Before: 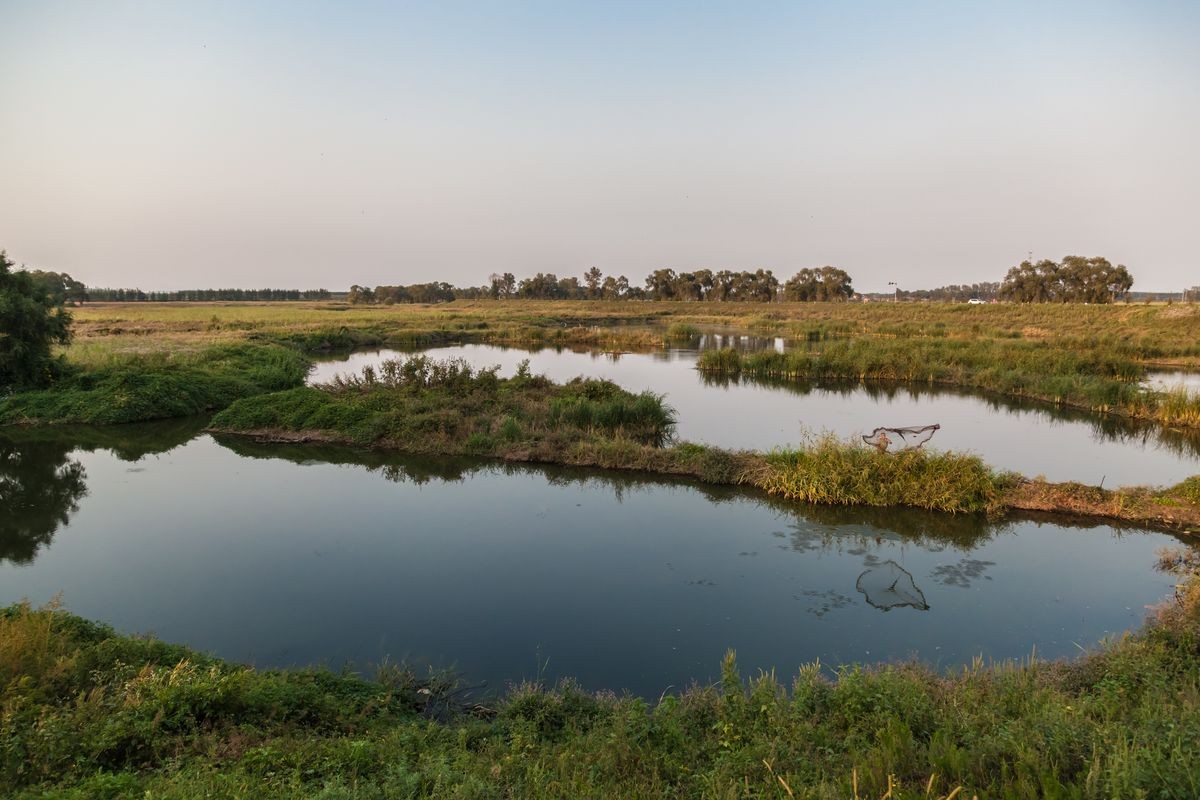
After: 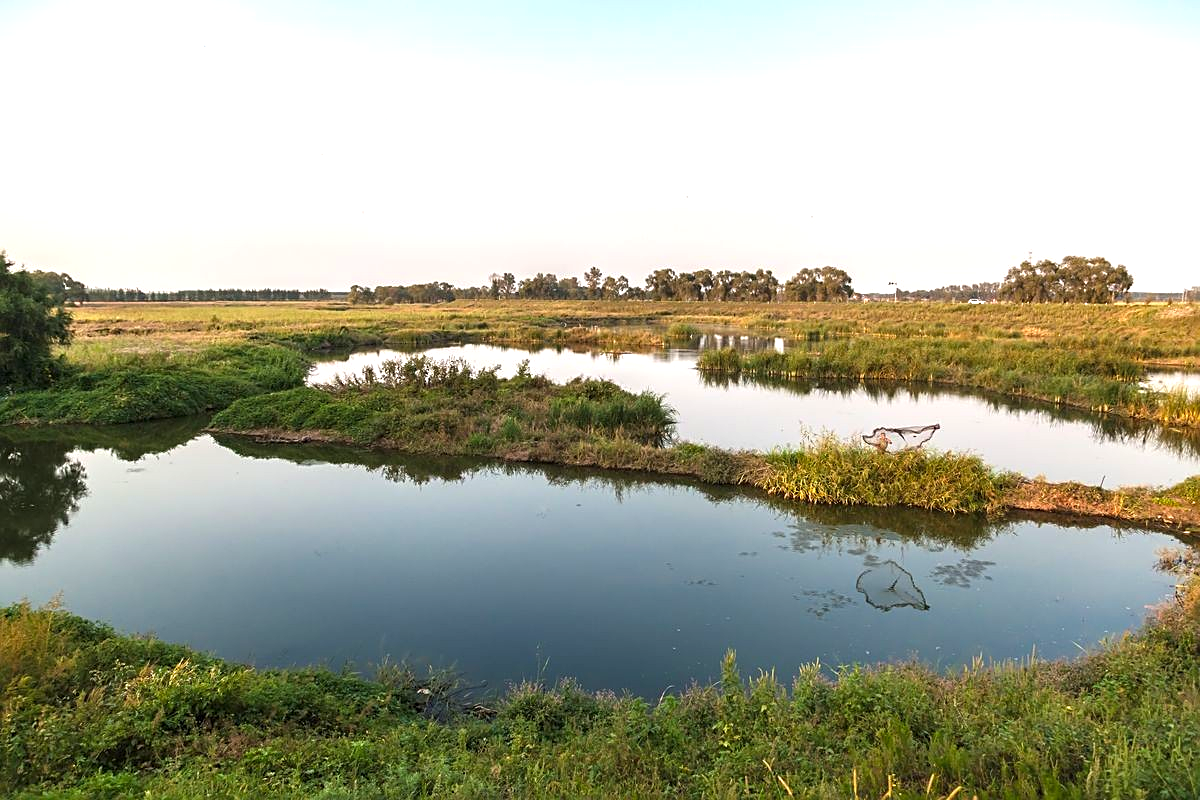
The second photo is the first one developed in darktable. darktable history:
exposure: black level correction 0, exposure 0.892 EV, compensate highlight preservation false
color correction: highlights b* -0.024, saturation 1.09
sharpen: on, module defaults
